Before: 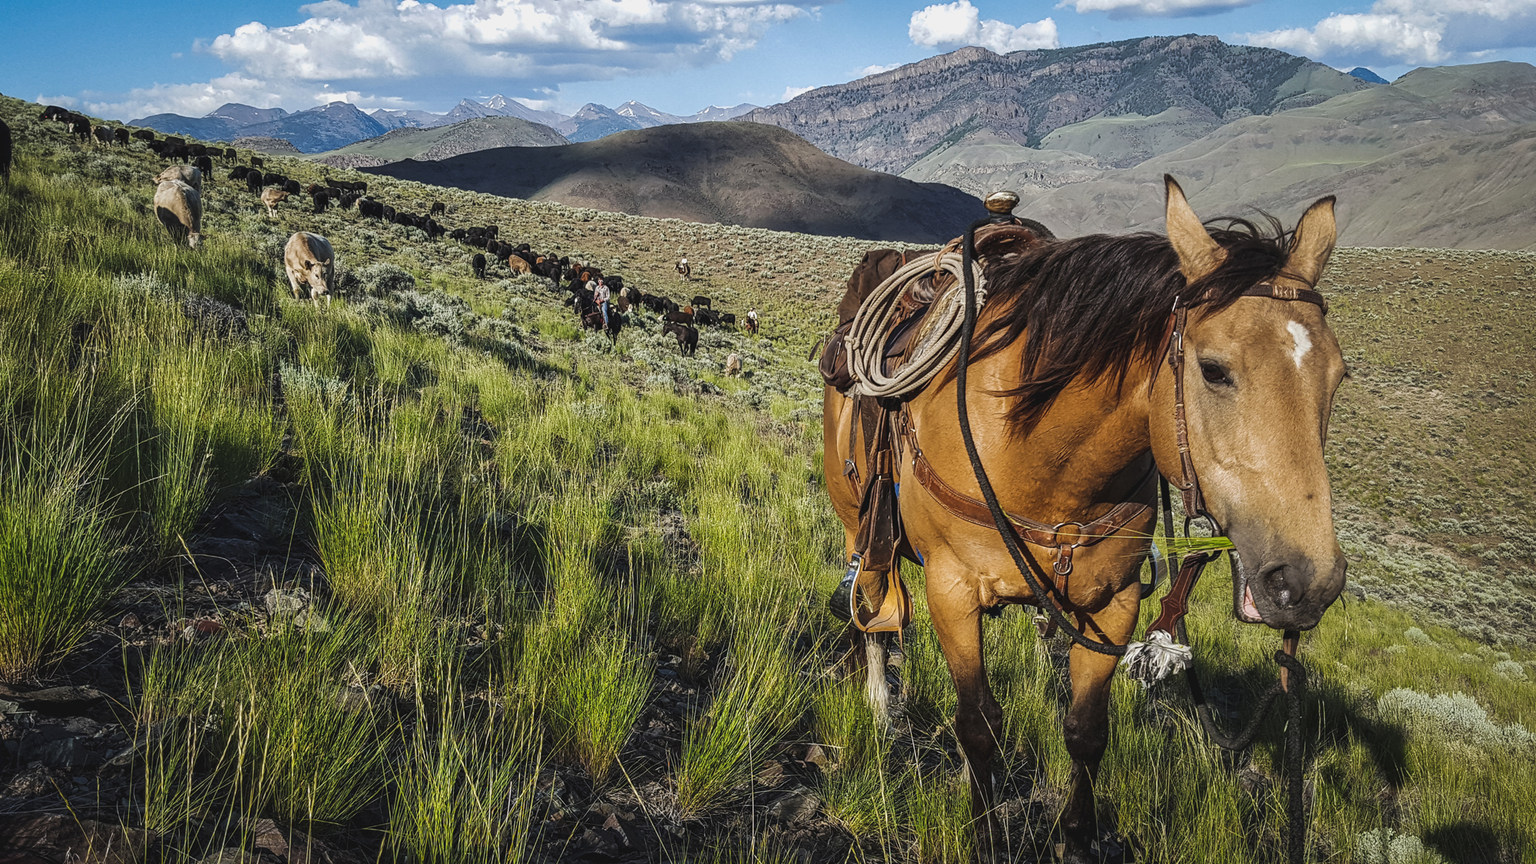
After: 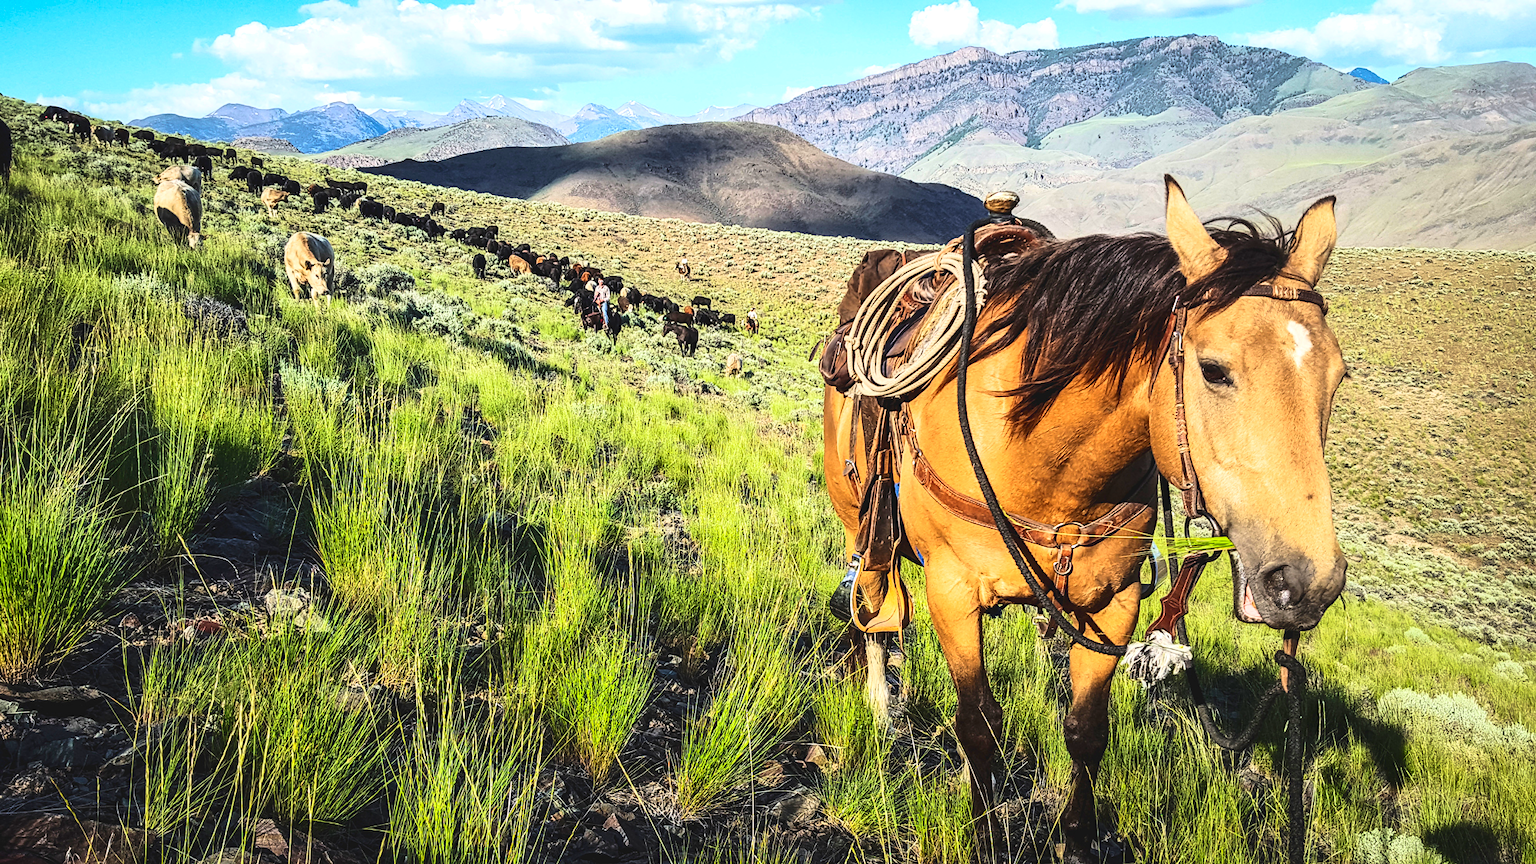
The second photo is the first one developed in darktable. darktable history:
contrast brightness saturation: contrast 0.2, brightness 0.16, saturation 0.22
exposure: black level correction 0.001, exposure 0.5 EV, compensate exposure bias true, compensate highlight preservation false
tone curve: curves: ch0 [(0, 0) (0.234, 0.191) (0.48, 0.534) (0.608, 0.667) (0.725, 0.809) (0.864, 0.922) (1, 1)]; ch1 [(0, 0) (0.453, 0.43) (0.5, 0.5) (0.615, 0.649) (1, 1)]; ch2 [(0, 0) (0.5, 0.5) (0.586, 0.617) (1, 1)], color space Lab, independent channels, preserve colors none
